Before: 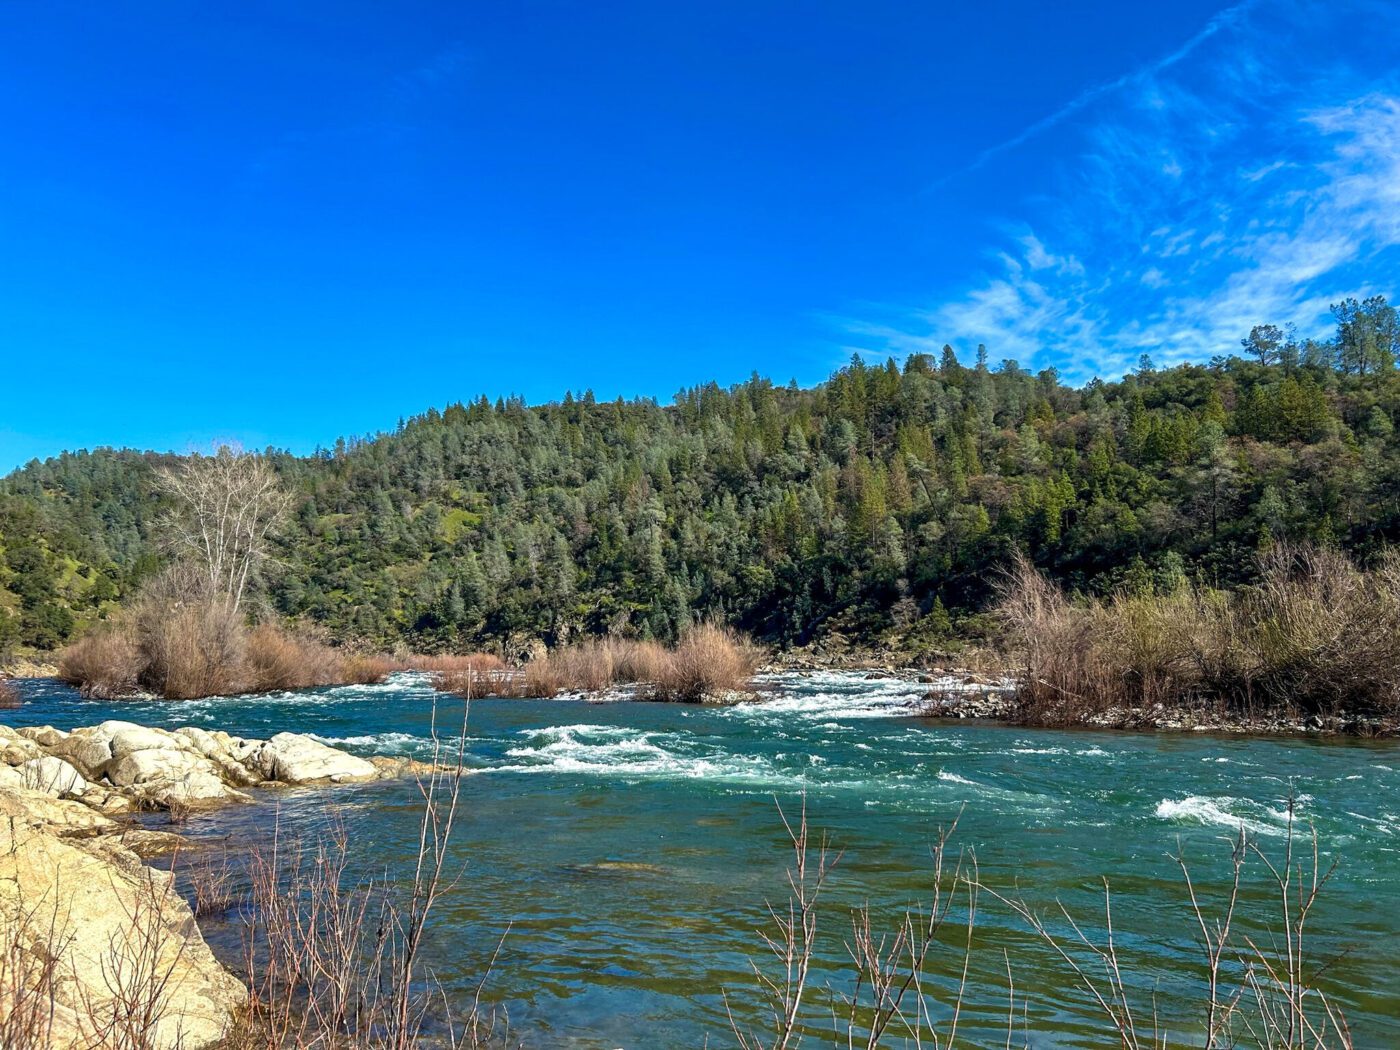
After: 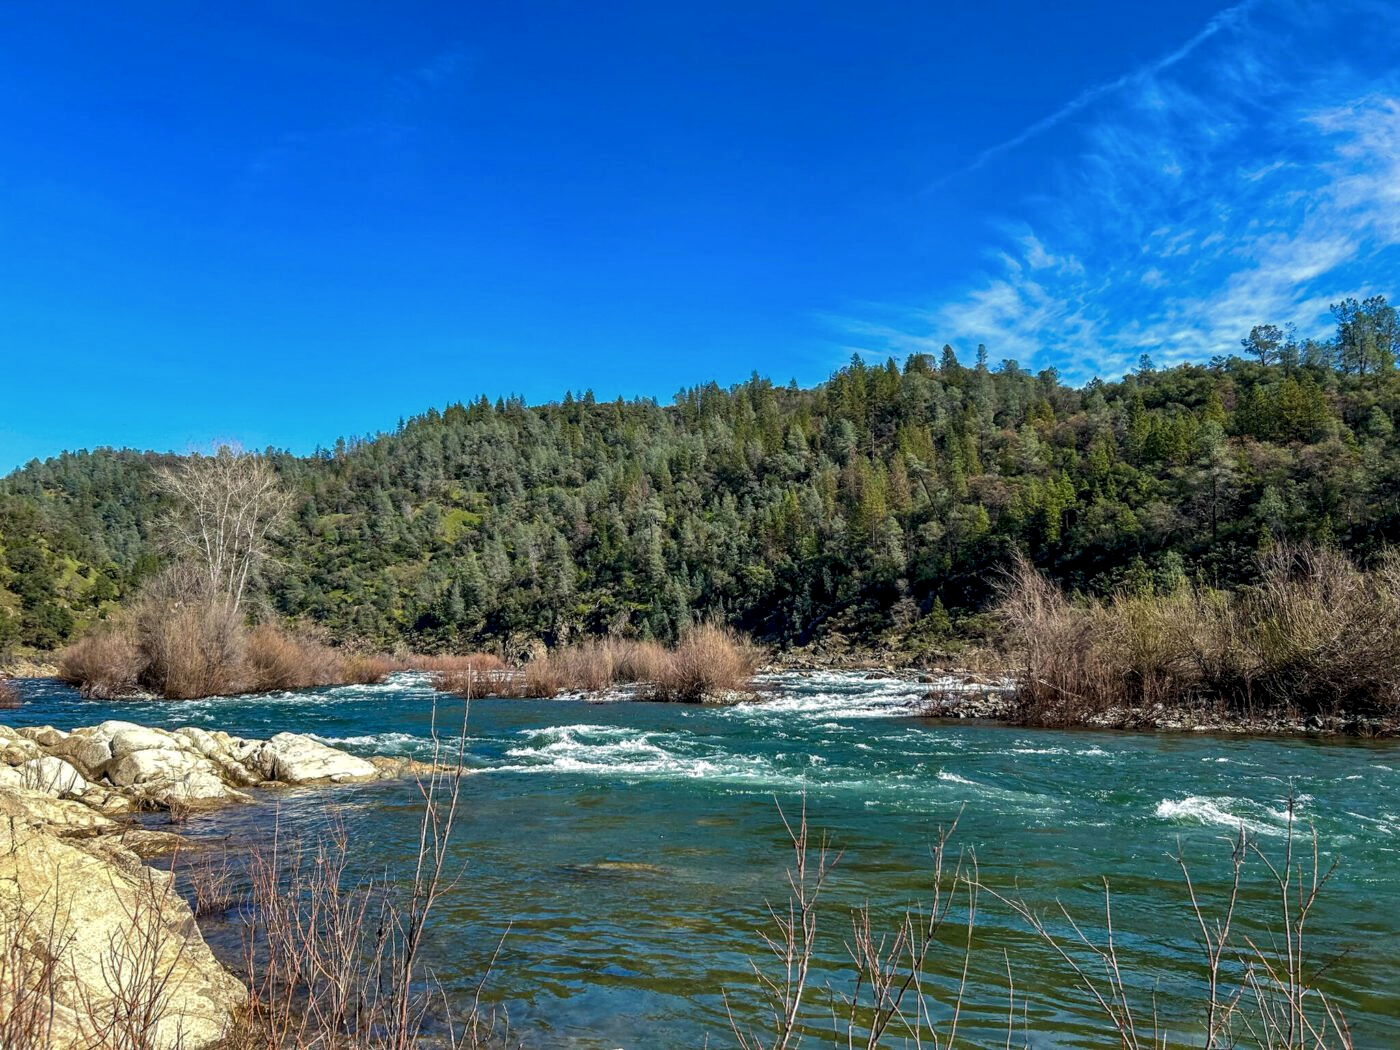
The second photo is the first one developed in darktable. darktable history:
local contrast: on, module defaults
rgb curve: curves: ch0 [(0, 0) (0.175, 0.154) (0.785, 0.663) (1, 1)]
